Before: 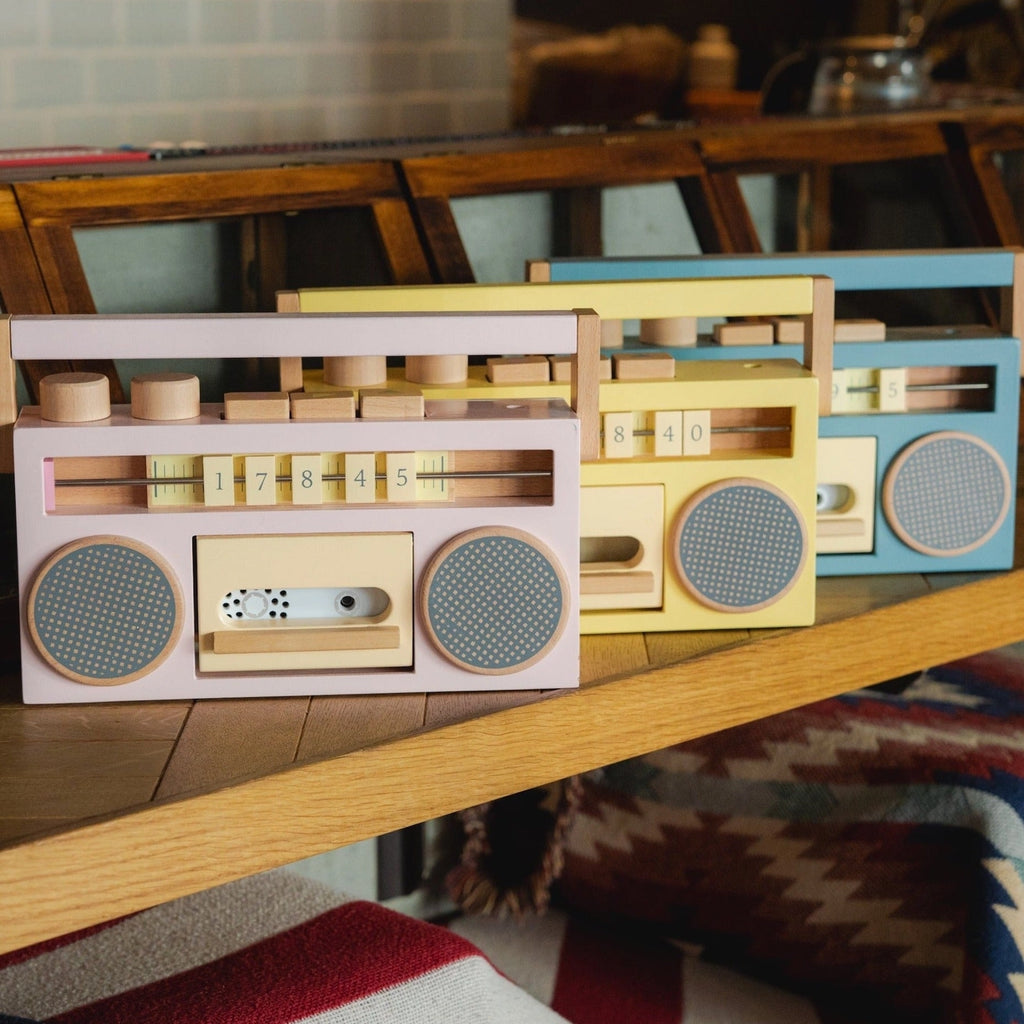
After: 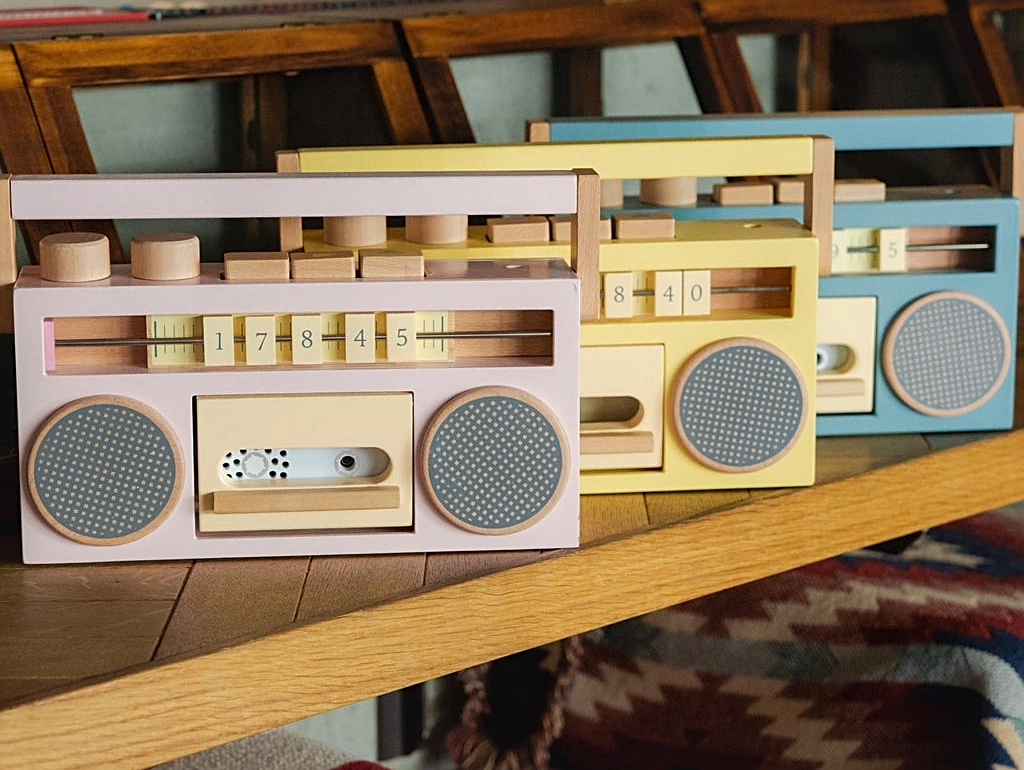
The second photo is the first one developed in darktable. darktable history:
local contrast: mode bilateral grid, contrast 21, coarseness 50, detail 119%, midtone range 0.2
crop: top 13.719%, bottom 11.048%
sharpen: on, module defaults
shadows and highlights: radius 264.77, soften with gaussian
